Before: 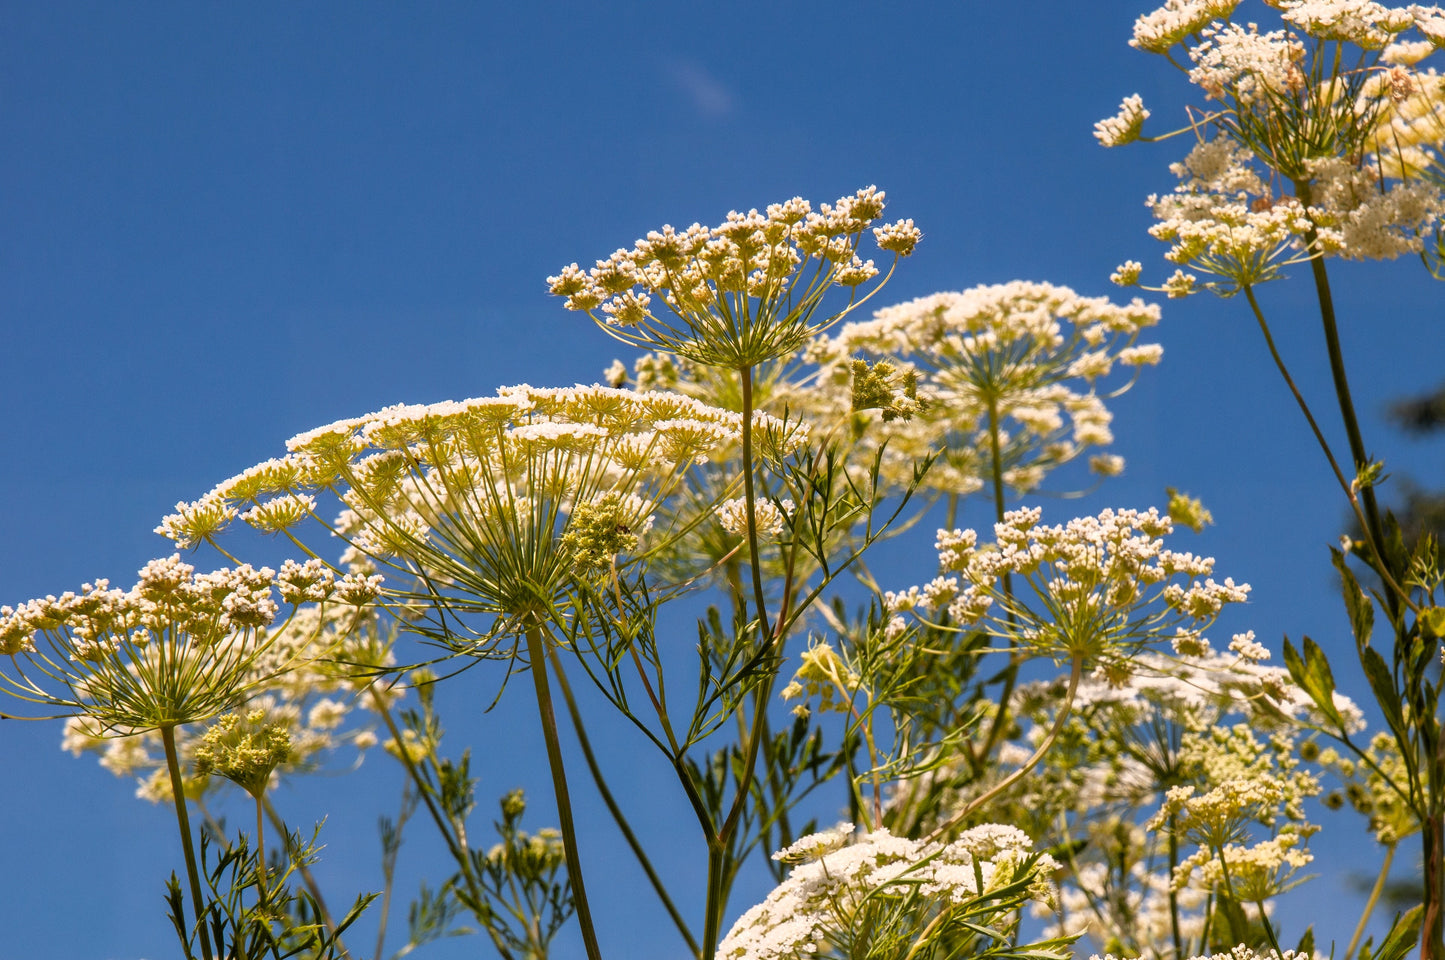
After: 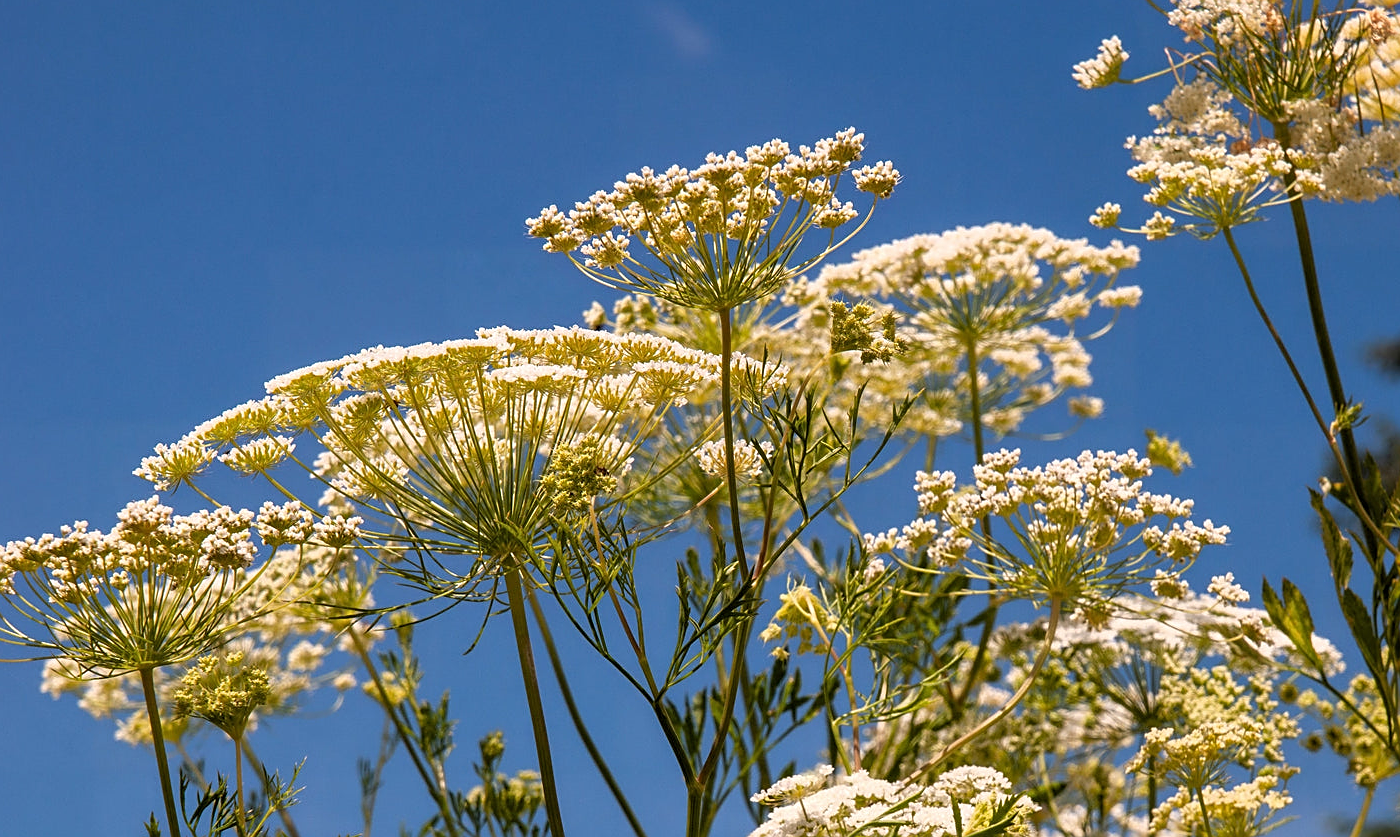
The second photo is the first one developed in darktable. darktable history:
crop: left 1.47%, top 6.11%, right 1.643%, bottom 6.644%
sharpen: on, module defaults
